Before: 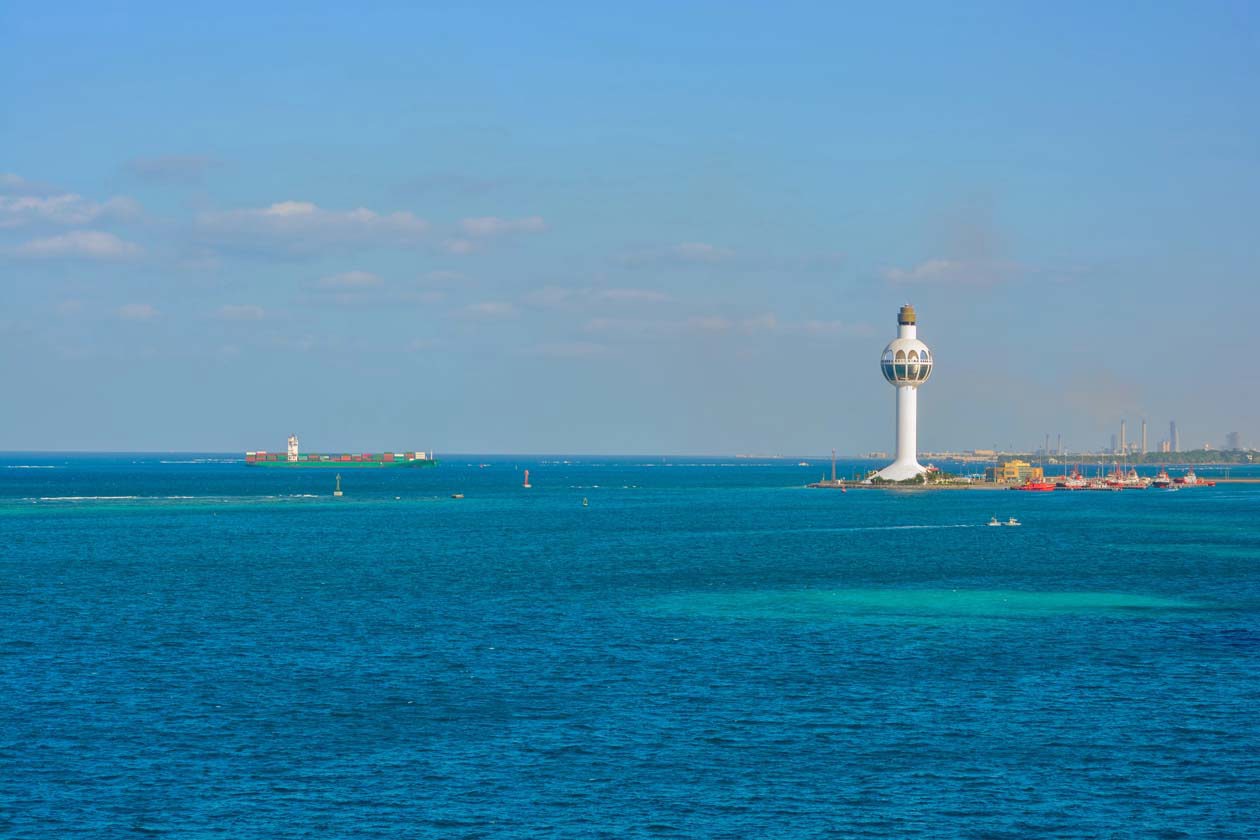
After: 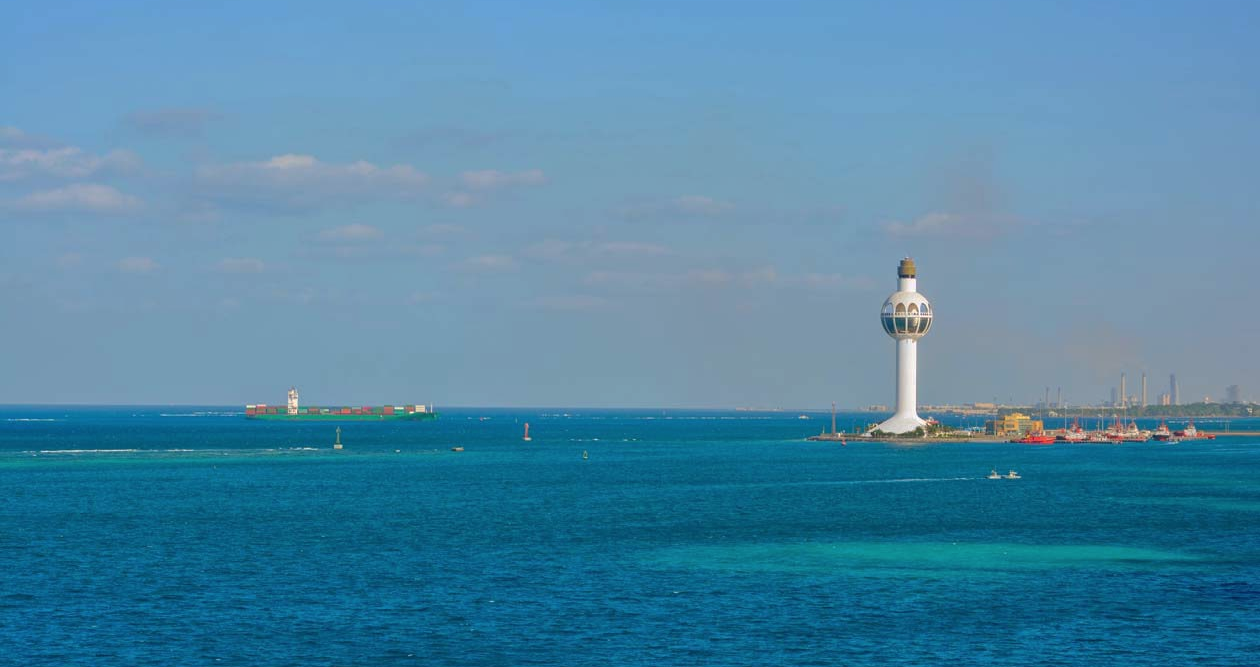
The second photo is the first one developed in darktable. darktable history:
base curve: curves: ch0 [(0, 0) (0.74, 0.67) (1, 1)], preserve colors none
crop and rotate: top 5.662%, bottom 14.825%
